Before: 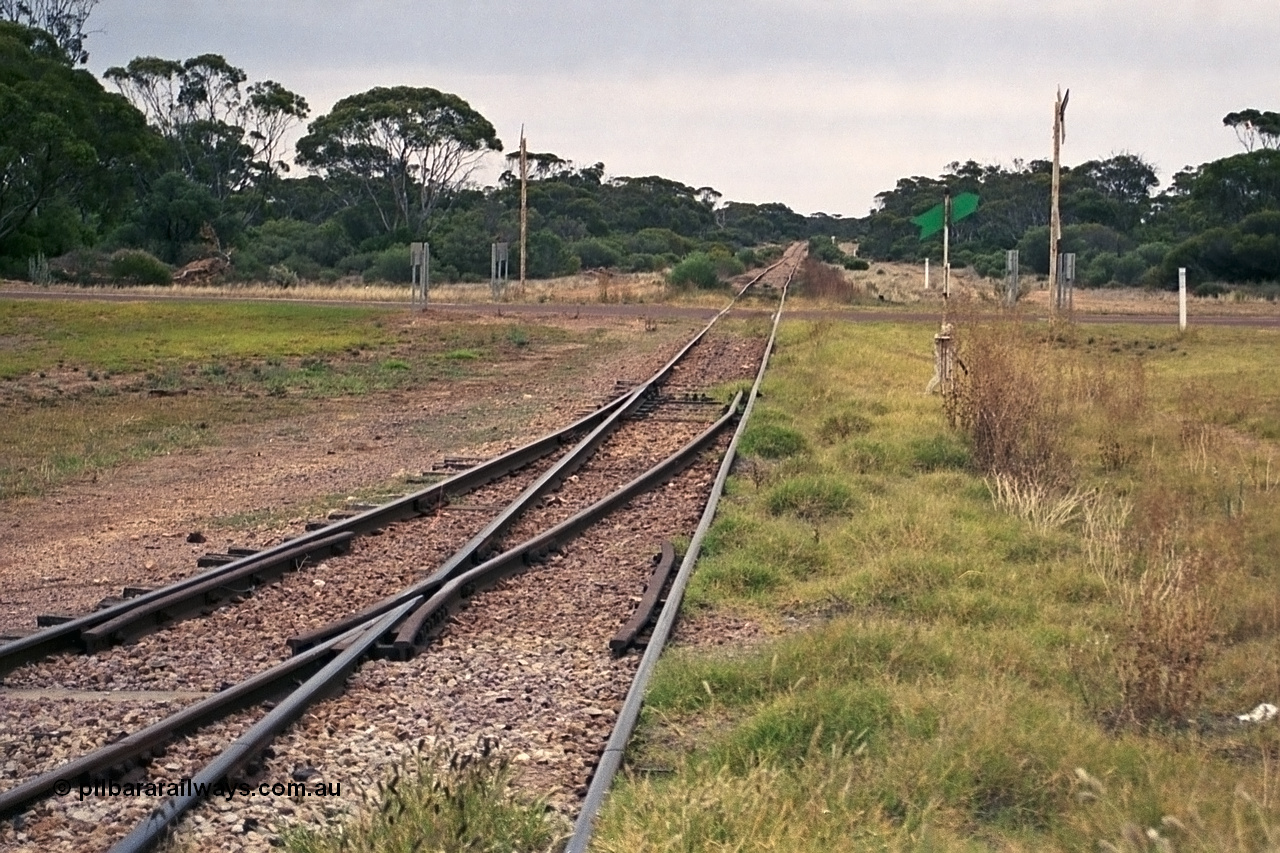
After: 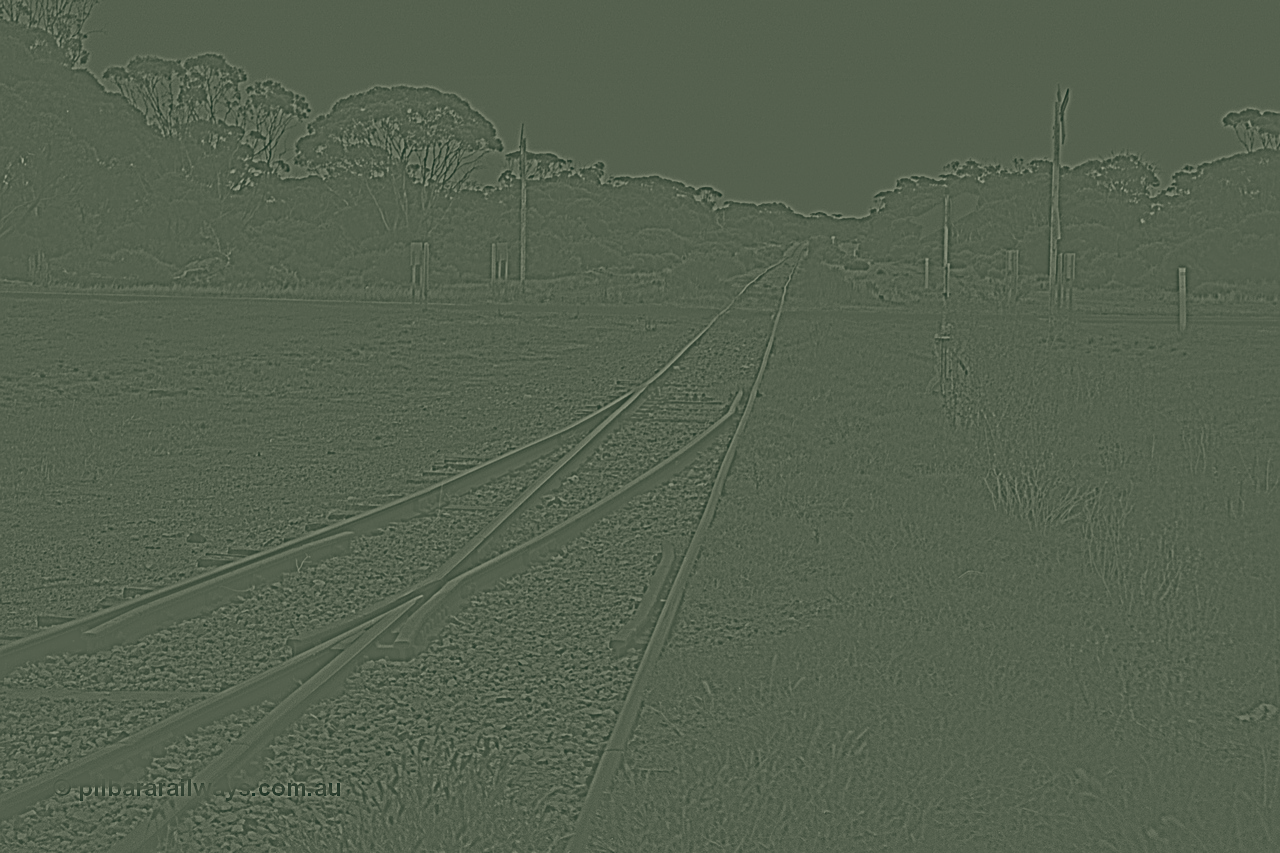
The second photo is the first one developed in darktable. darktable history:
highpass: sharpness 9.84%, contrast boost 9.94%
contrast brightness saturation: contrast 0.21, brightness -0.11, saturation 0.21
color balance: lift [1.005, 0.99, 1.007, 1.01], gamma [1, 1.034, 1.032, 0.966], gain [0.873, 1.055, 1.067, 0.933]
